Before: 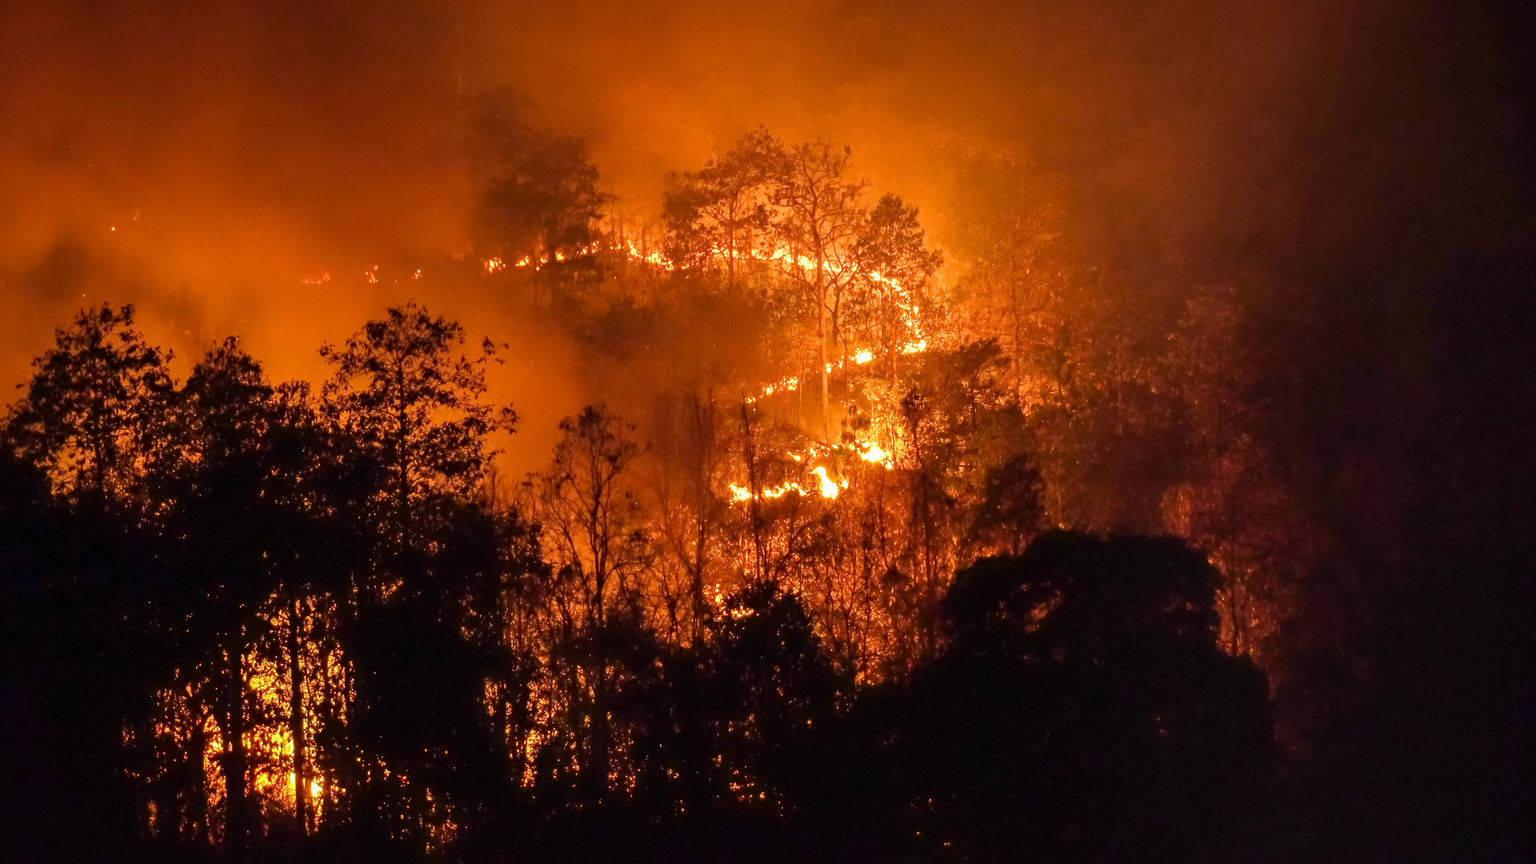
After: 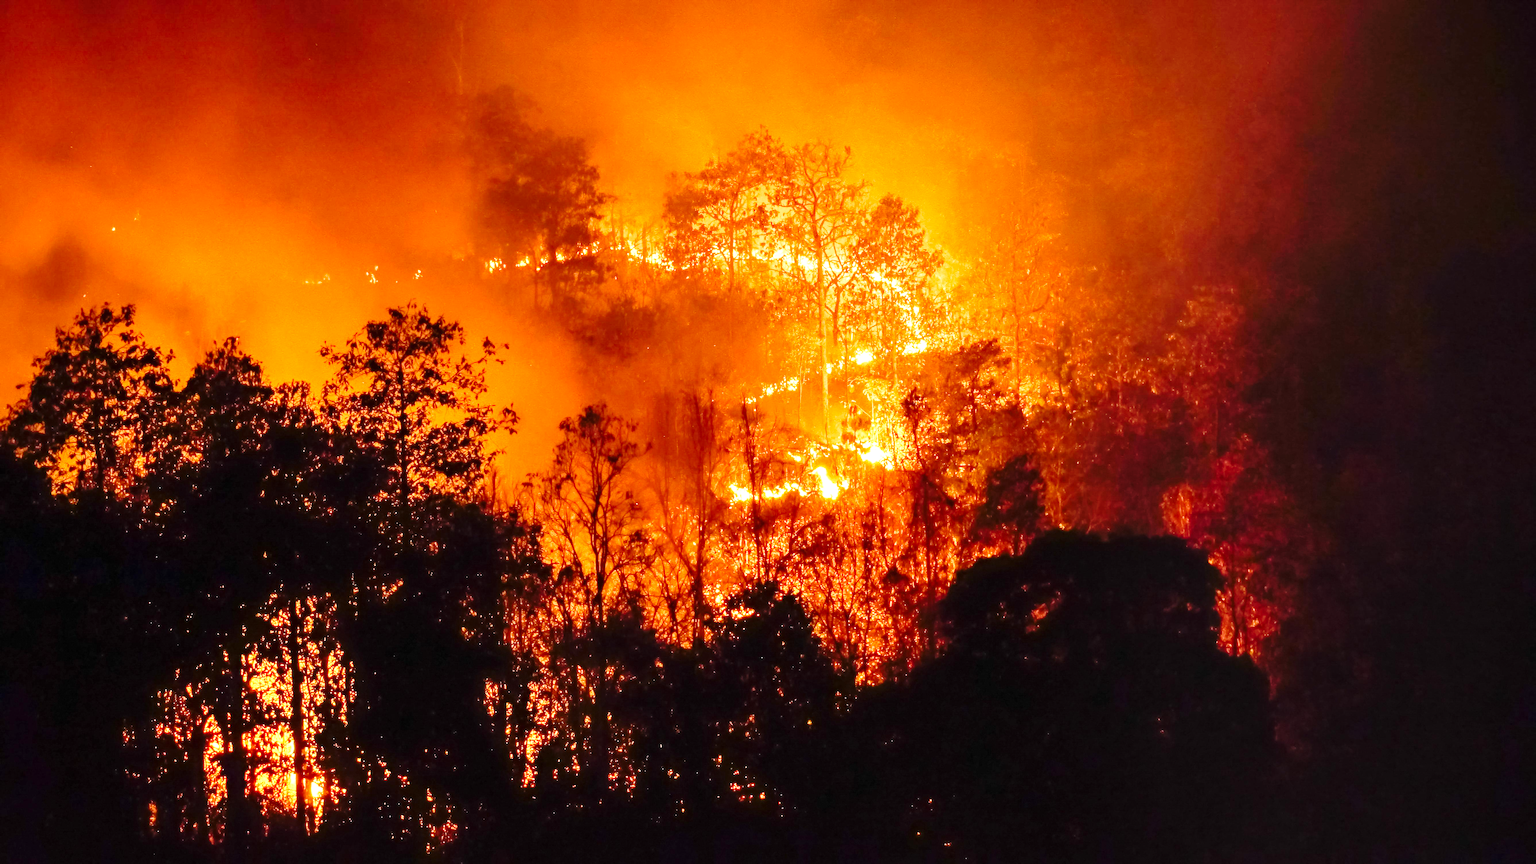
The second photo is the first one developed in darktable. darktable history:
exposure: exposure 0.485 EV, compensate highlight preservation false
base curve: curves: ch0 [(0, 0) (0.036, 0.037) (0.121, 0.228) (0.46, 0.76) (0.859, 0.983) (1, 1)], preserve colors none
